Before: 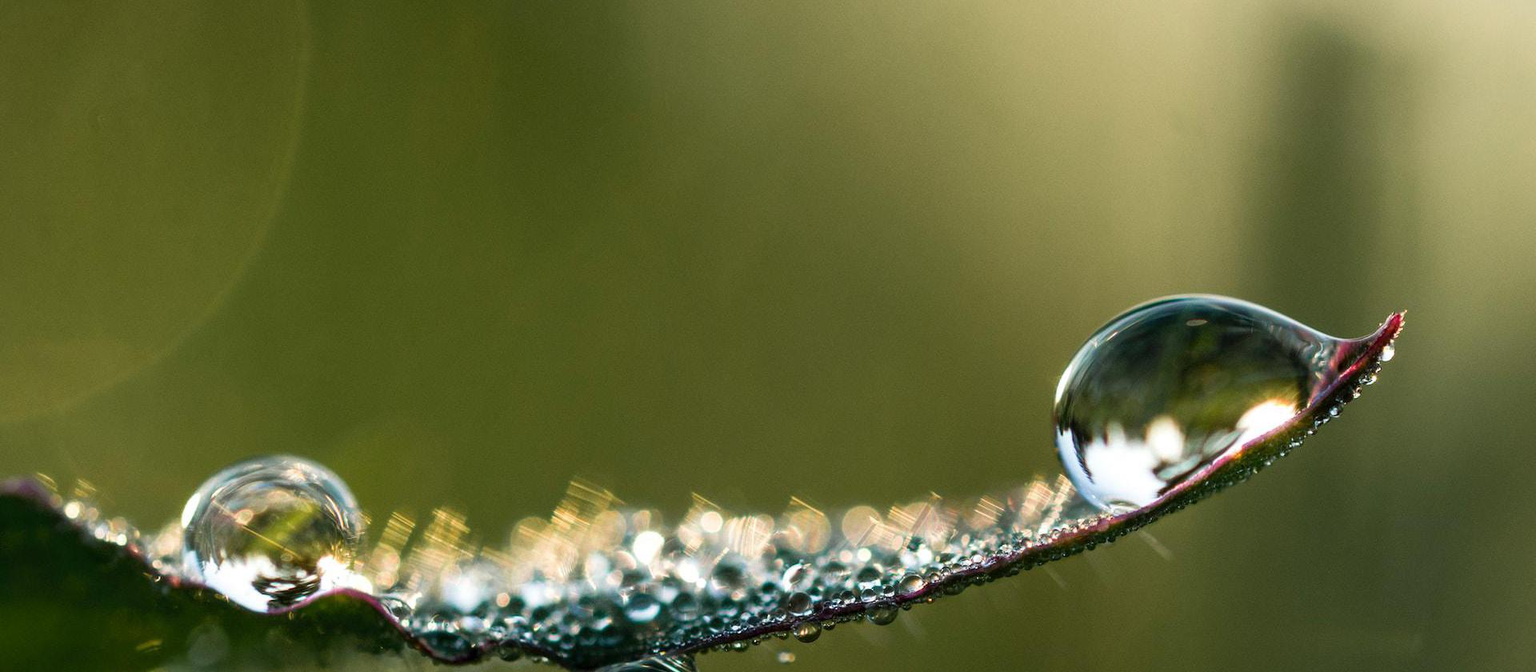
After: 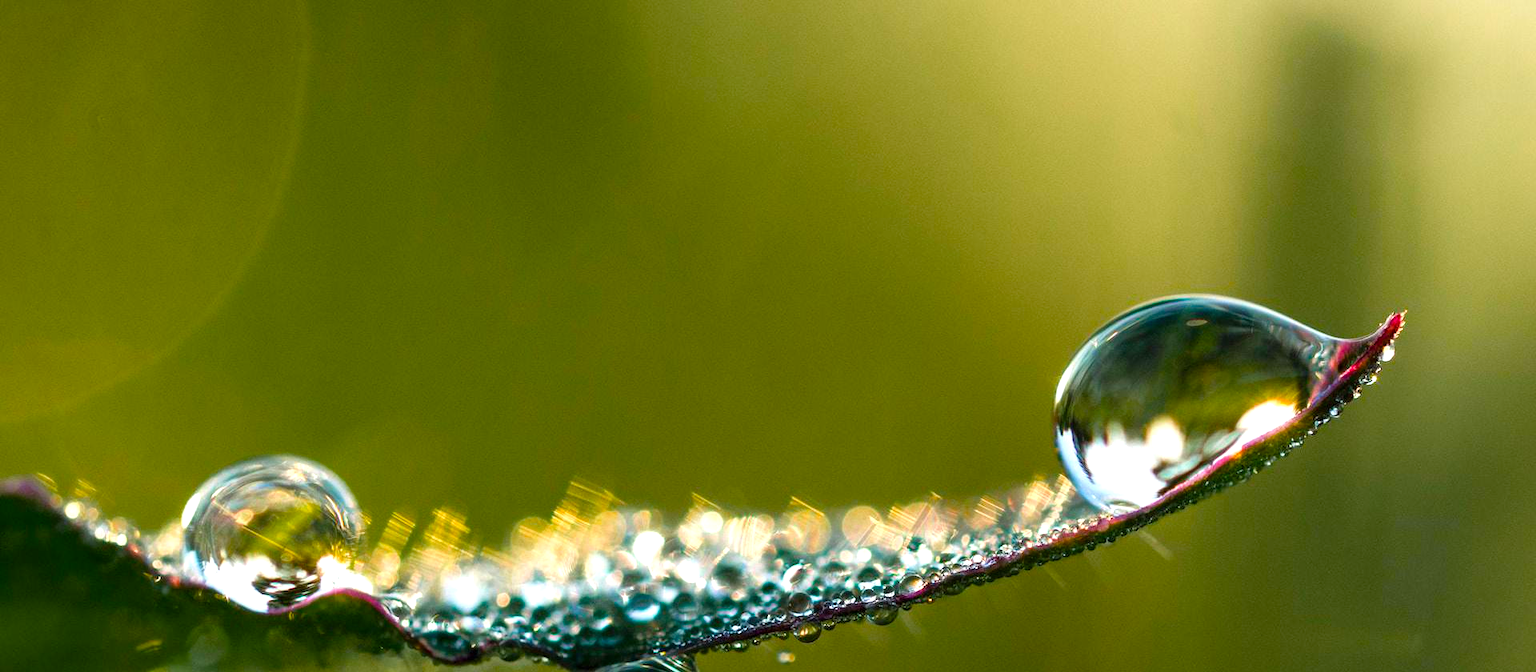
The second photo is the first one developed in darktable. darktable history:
color balance rgb: perceptual saturation grading › global saturation 30.882%, perceptual brilliance grading › global brilliance 9.656%, perceptual brilliance grading › shadows 14.998%, global vibrance 20%
